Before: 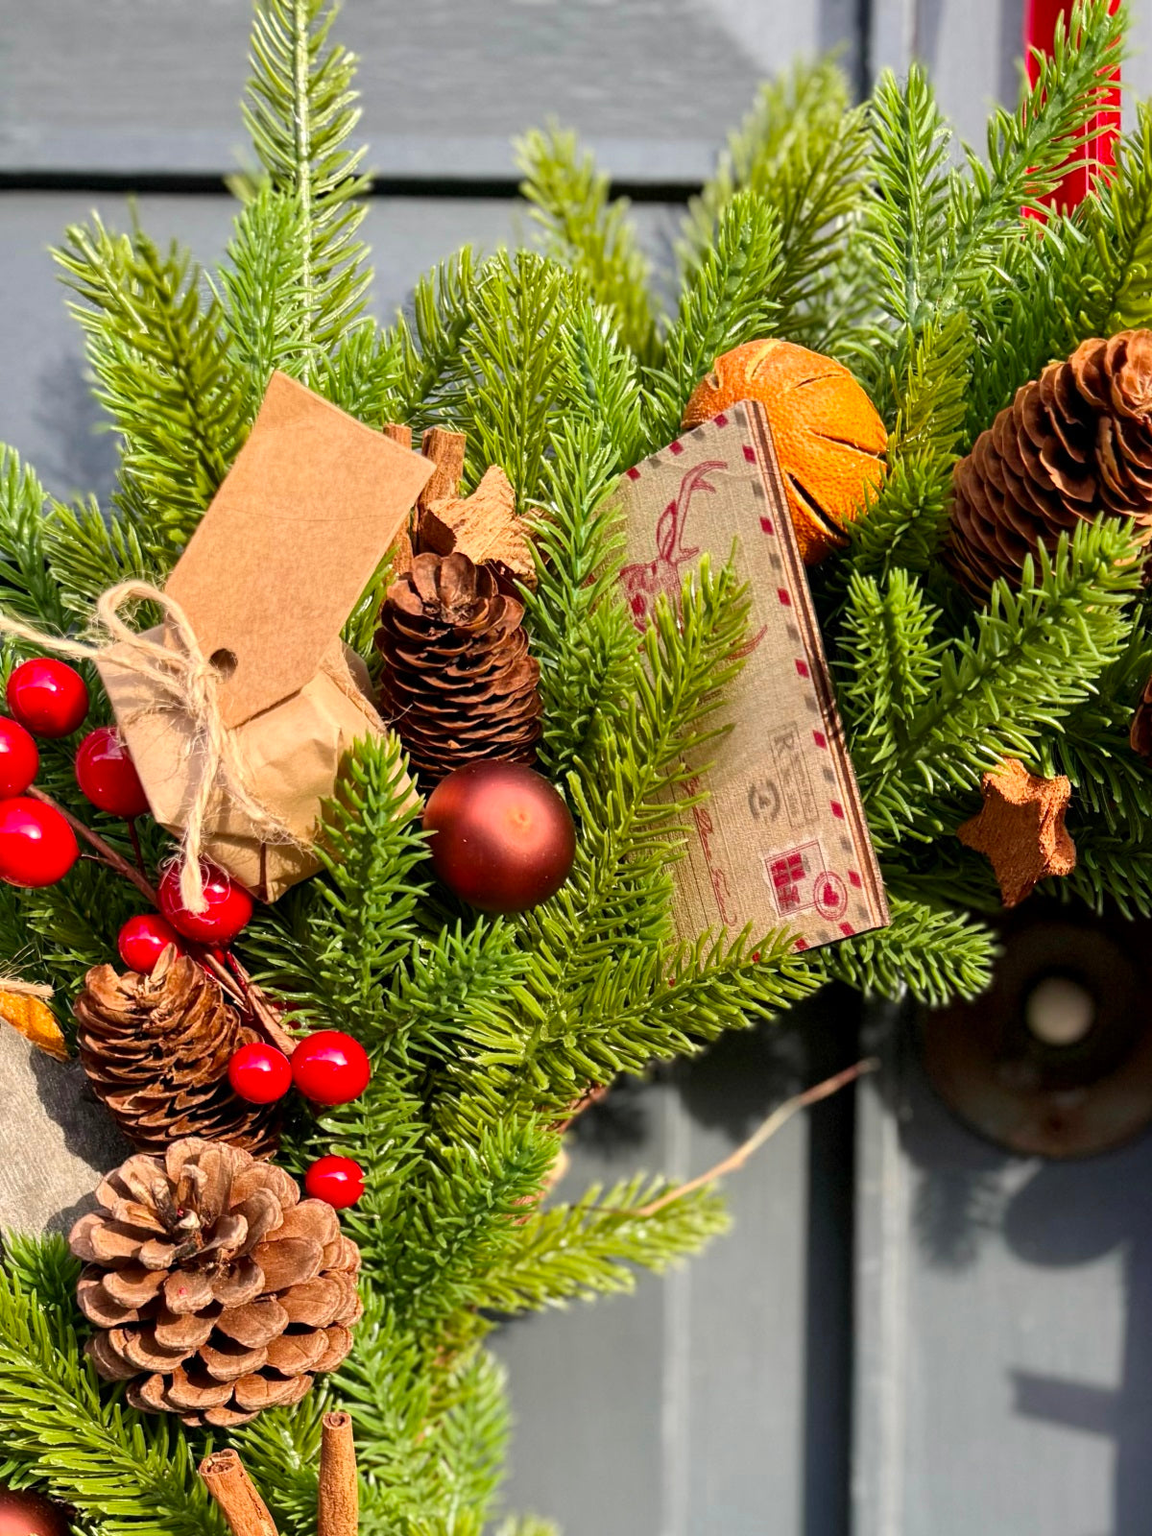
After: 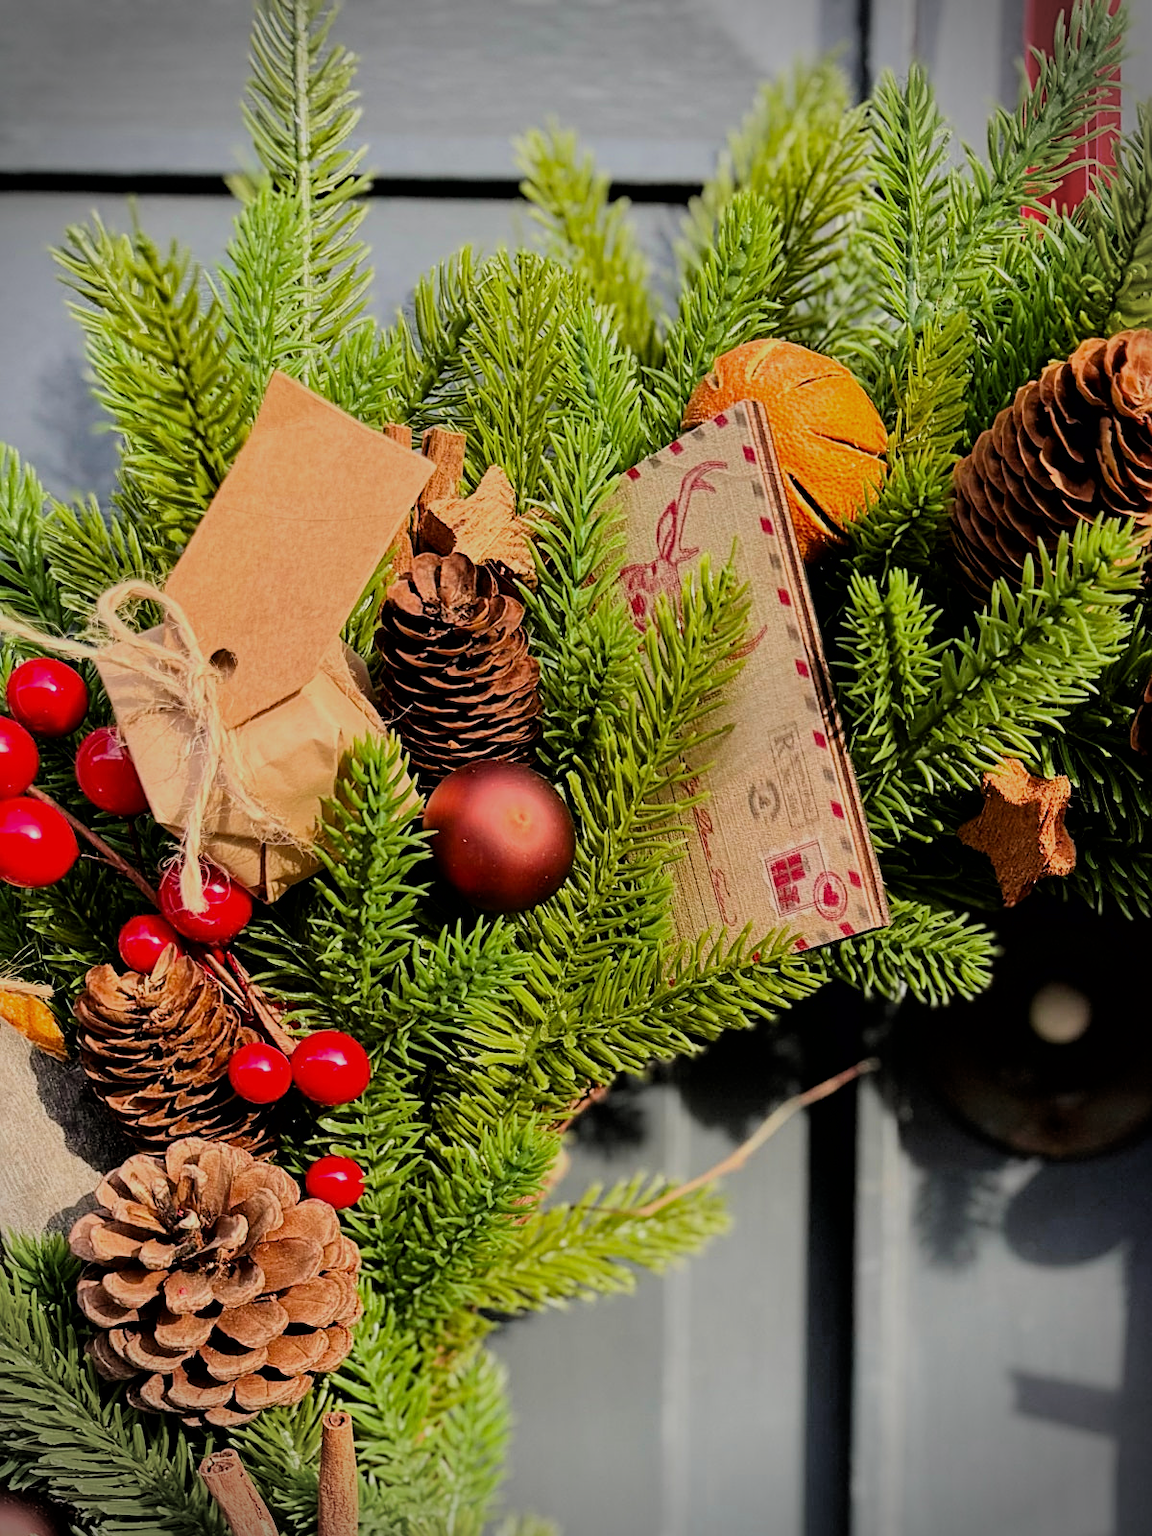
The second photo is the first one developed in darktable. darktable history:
filmic rgb: black relative exposure -6.15 EV, white relative exposure 6.96 EV, hardness 2.23, color science v6 (2022)
vignetting: fall-off start 88.03%, fall-off radius 24.9%
sharpen: on, module defaults
